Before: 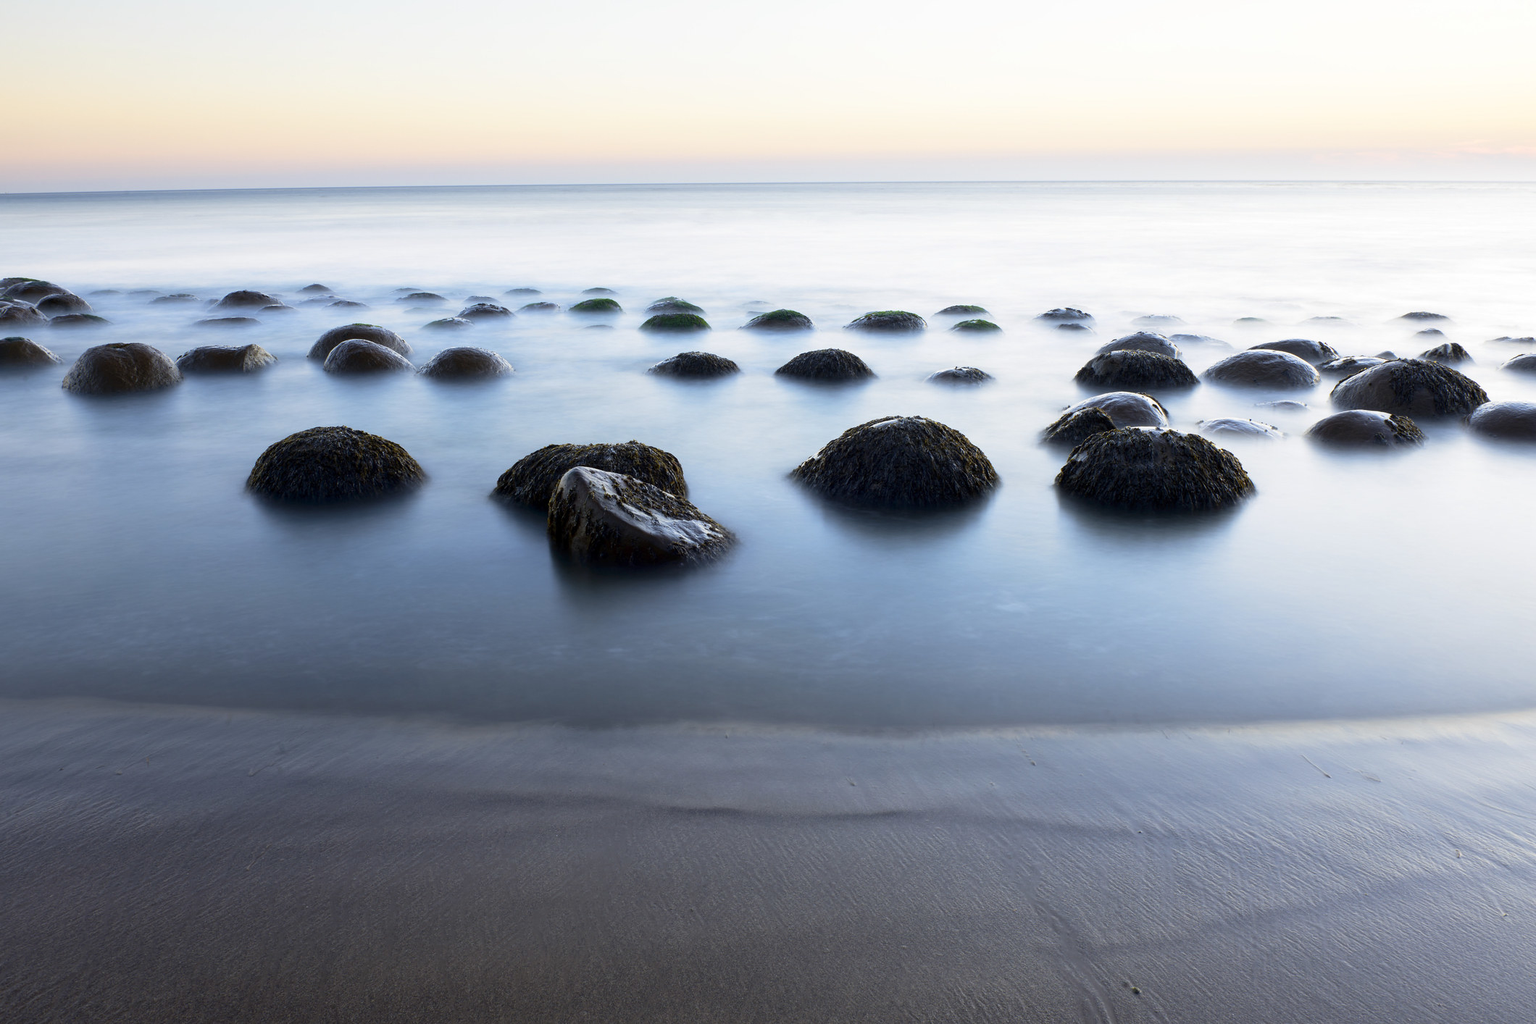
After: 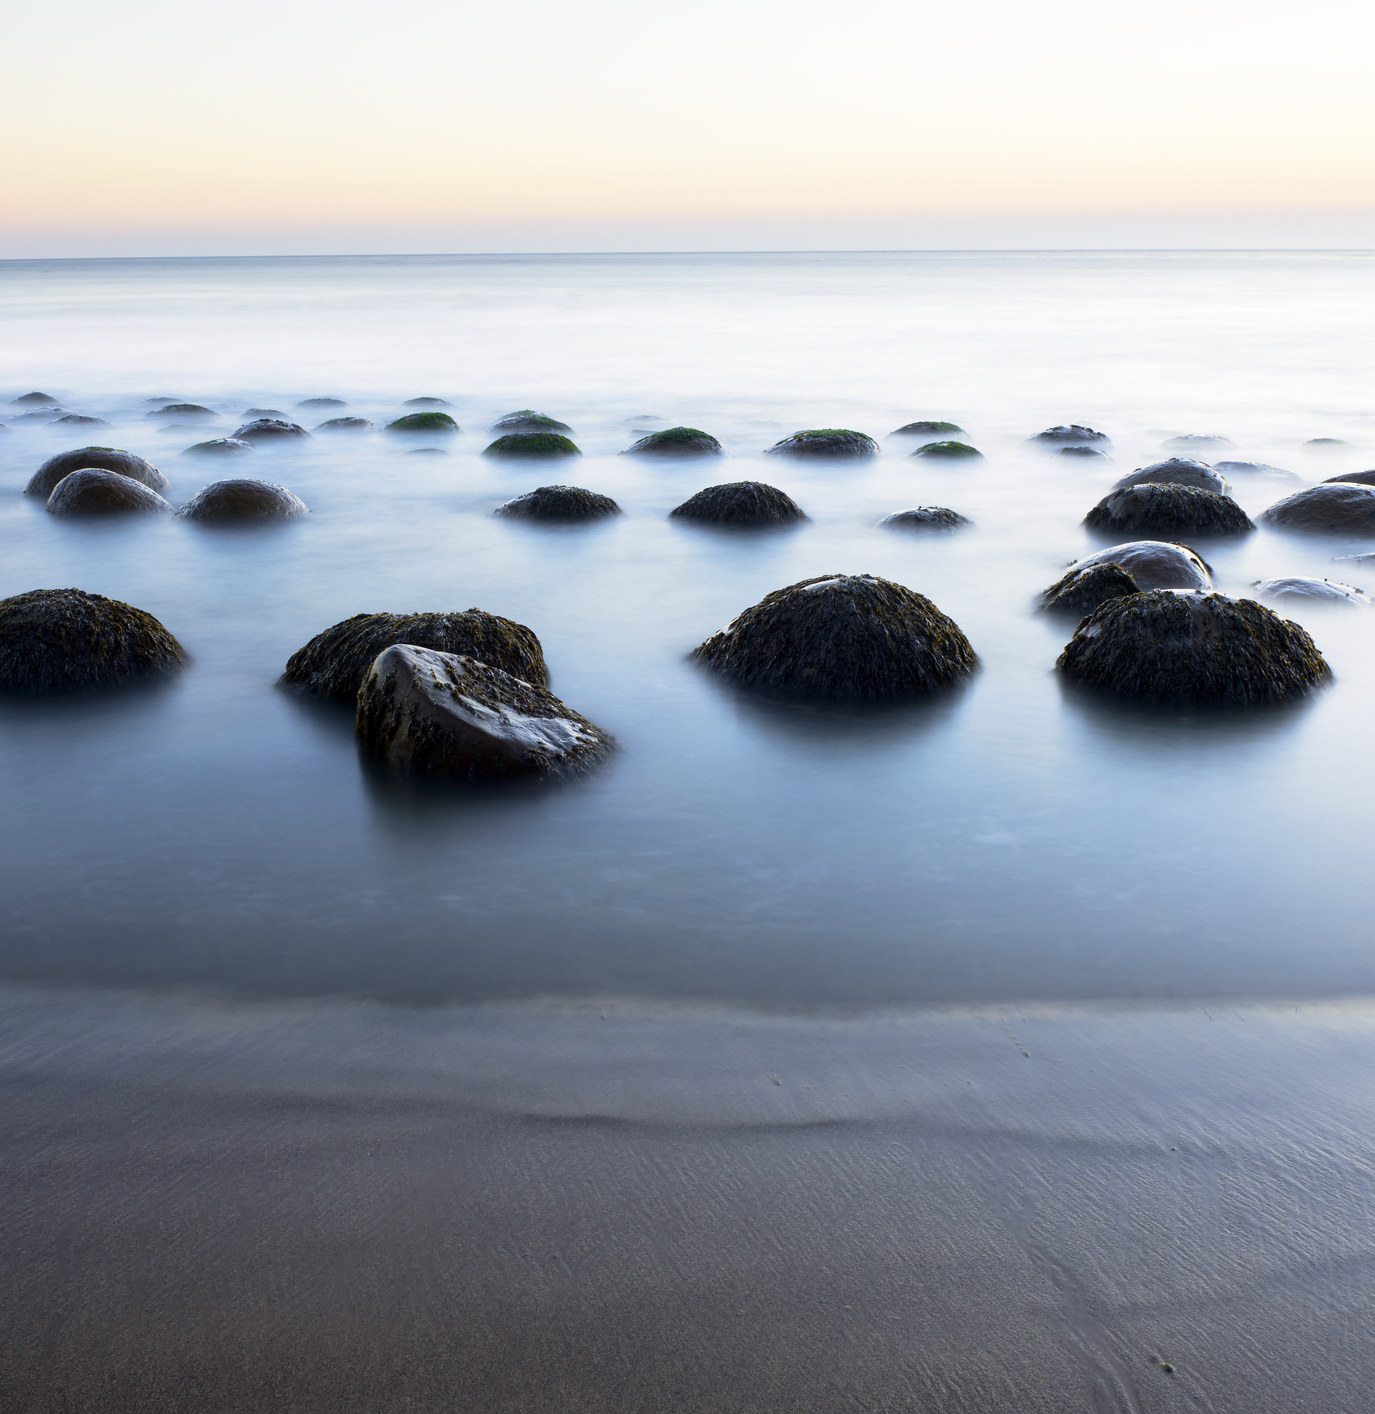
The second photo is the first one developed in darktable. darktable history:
crop and rotate: left 18.907%, right 16.207%
